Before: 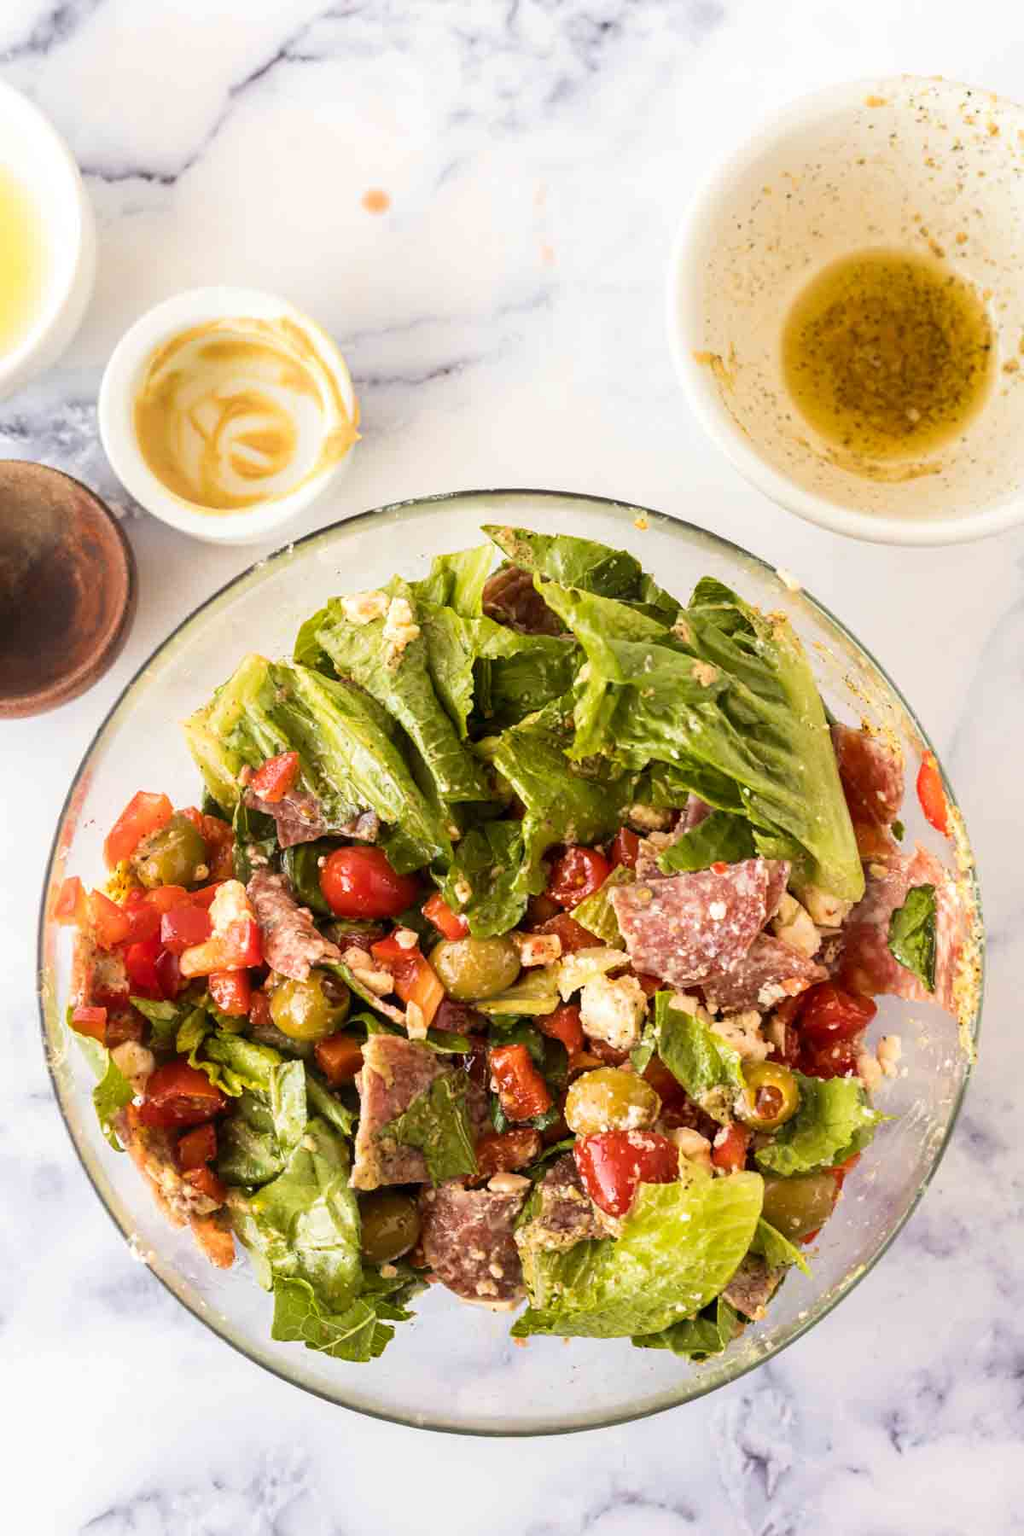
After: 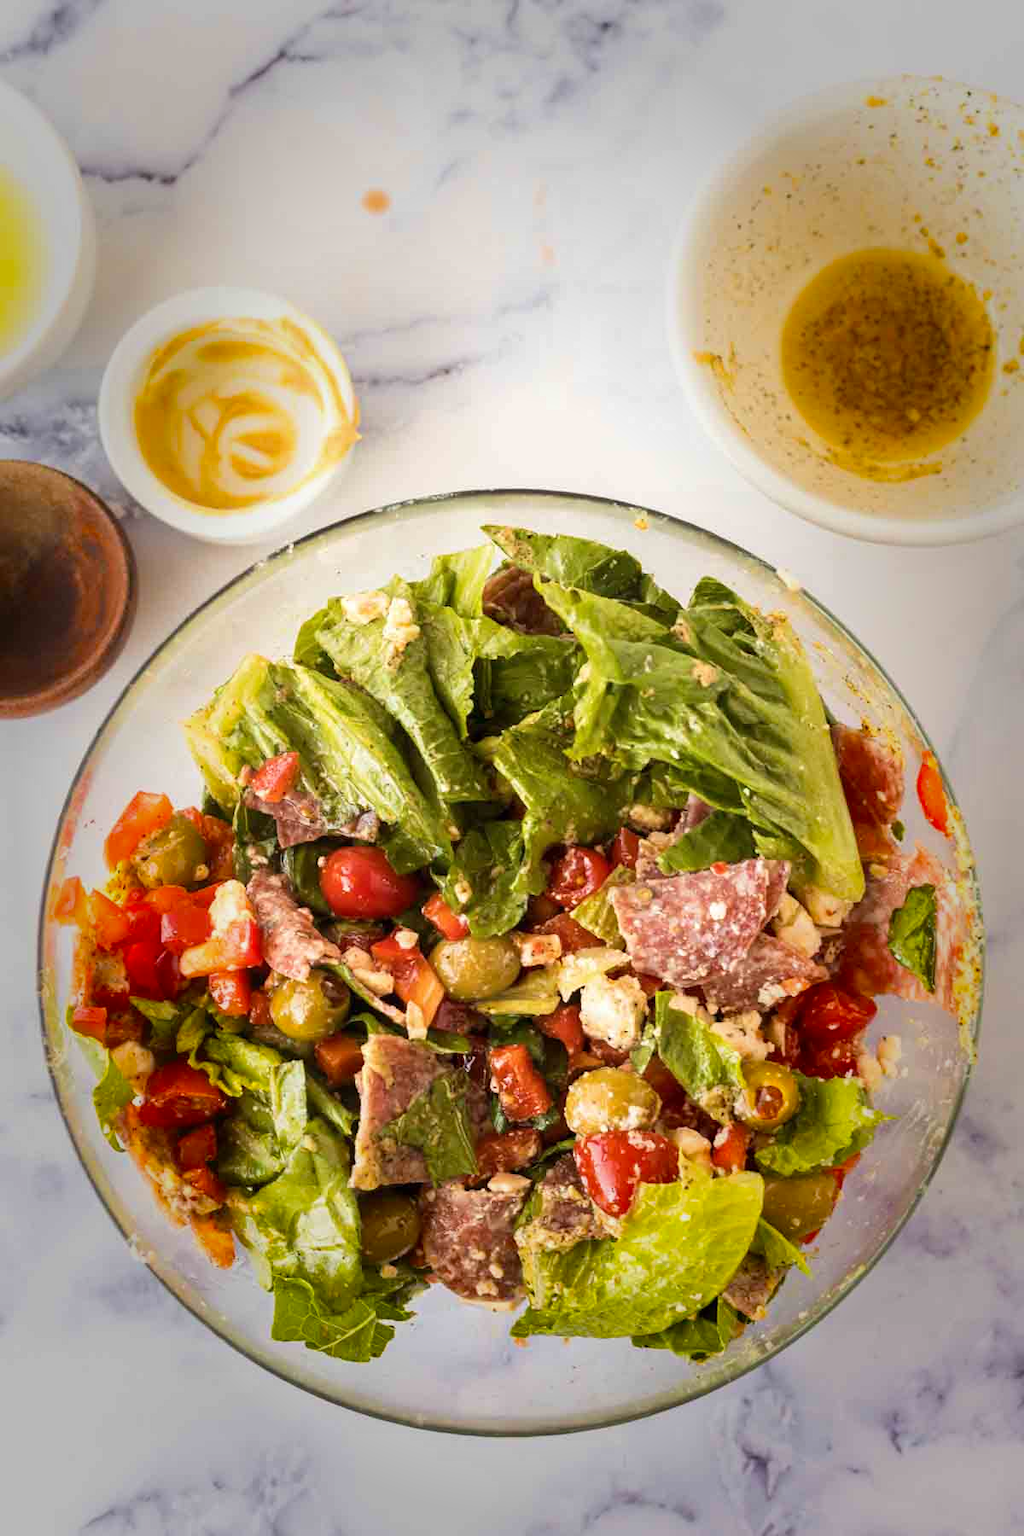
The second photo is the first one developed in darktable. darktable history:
vignetting: fall-off start 47.53%, saturation 0.381, automatic ratio true, width/height ratio 1.29
